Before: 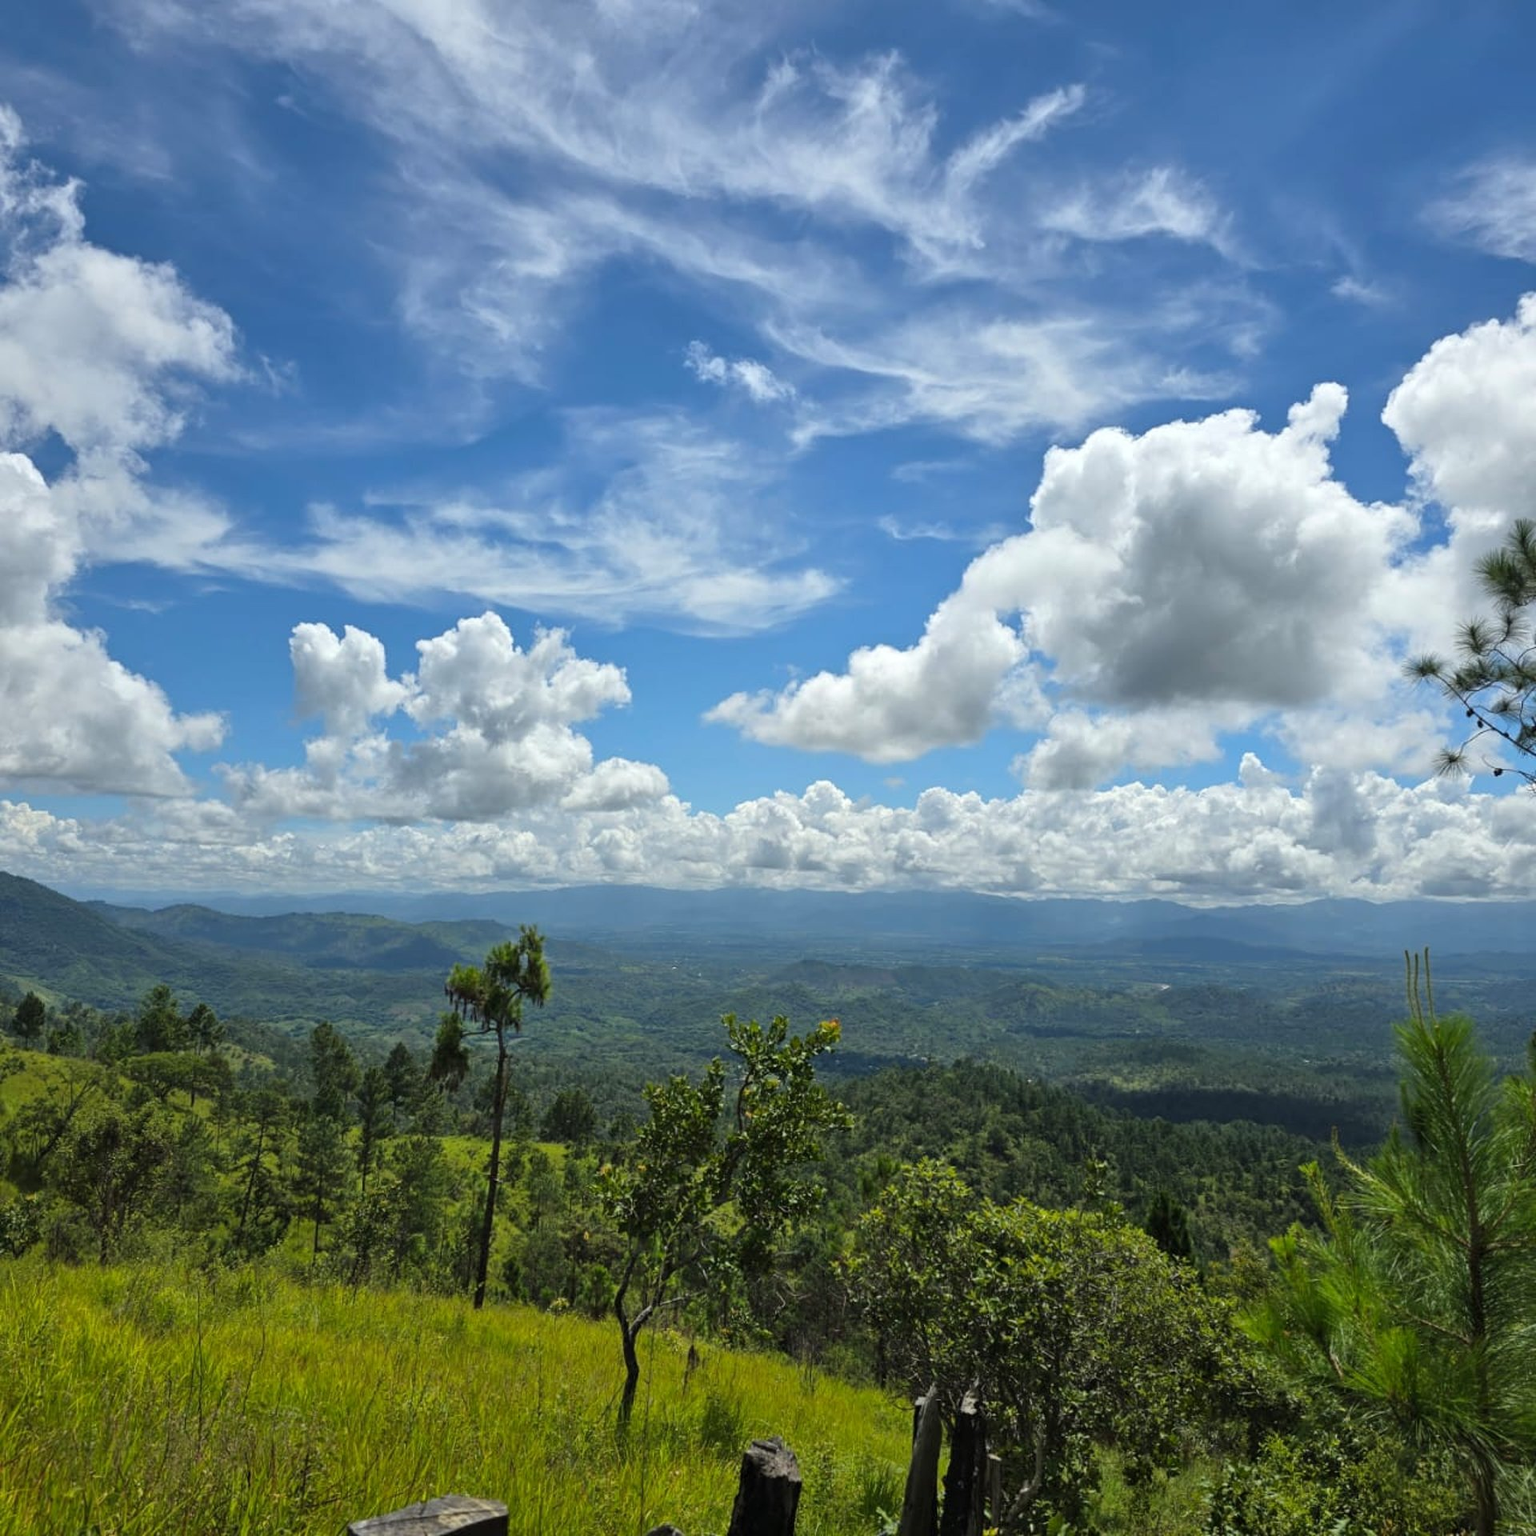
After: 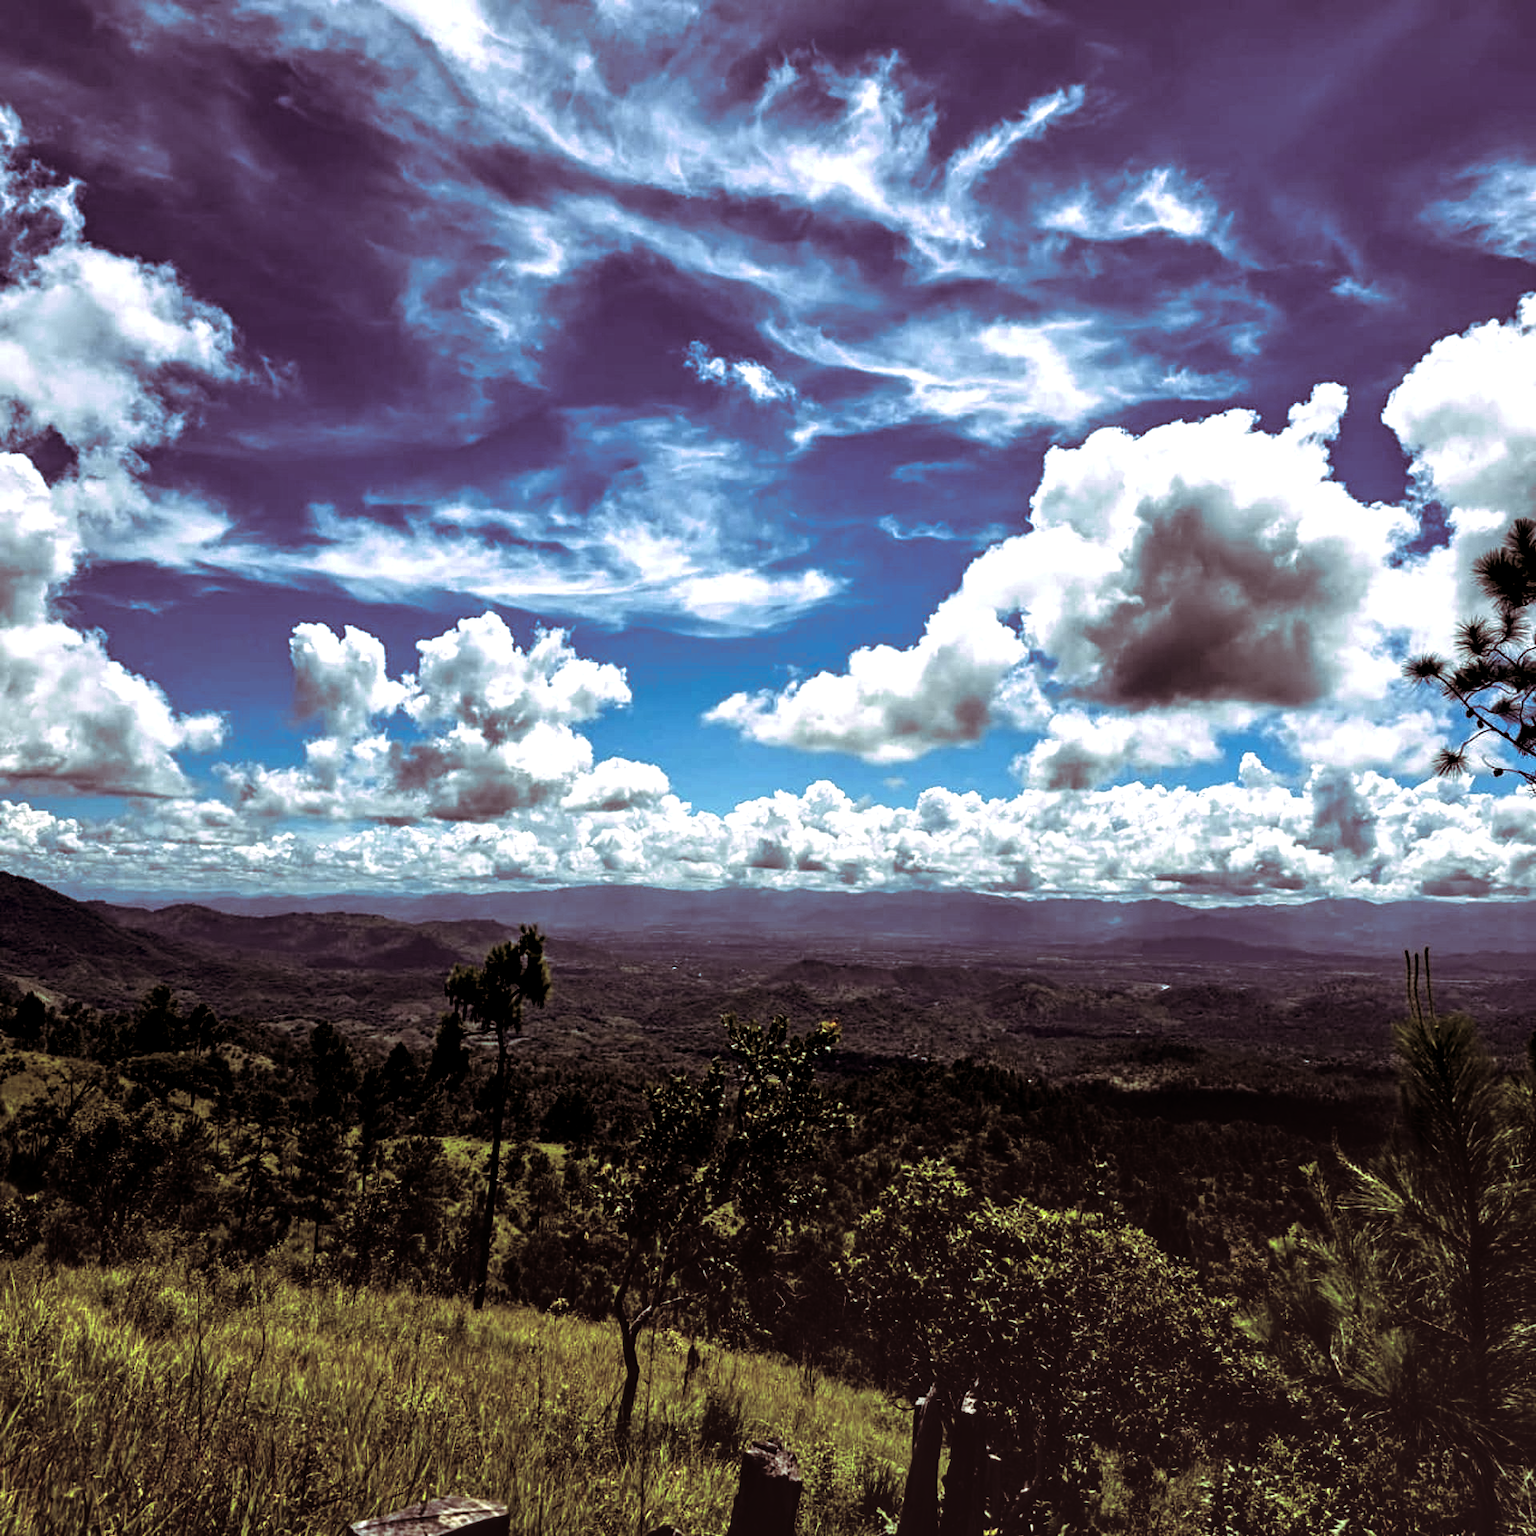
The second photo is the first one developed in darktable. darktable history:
local contrast: shadows 185%, detail 225%
base curve: curves: ch0 [(0, 0.02) (0.083, 0.036) (1, 1)], preserve colors none
split-toning: highlights › hue 298.8°, highlights › saturation 0.73, compress 41.76%
color balance: lift [1.004, 1.002, 1.002, 0.998], gamma [1, 1.007, 1.002, 0.993], gain [1, 0.977, 1.013, 1.023], contrast -3.64%
